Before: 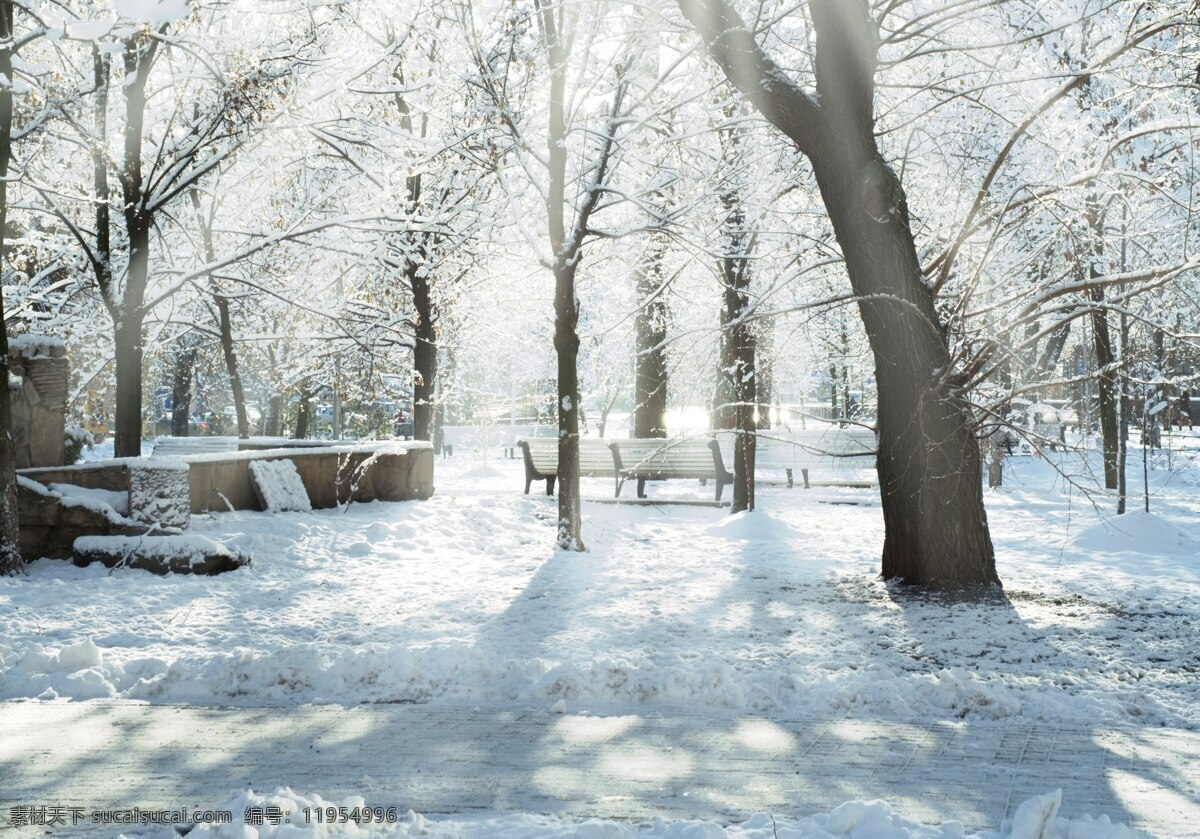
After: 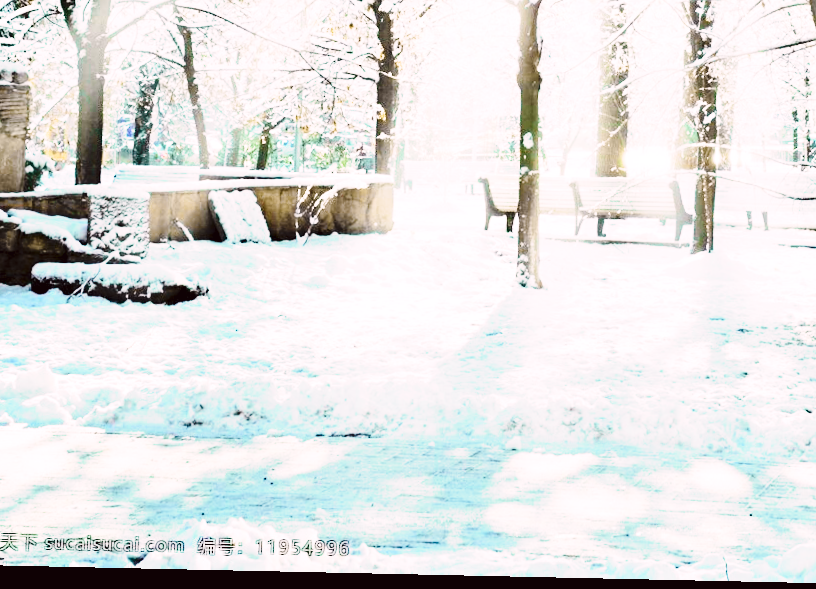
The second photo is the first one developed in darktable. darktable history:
crop and rotate: angle -1.24°, left 3.952%, top 31.887%, right 29.036%
exposure: black level correction 0.001, exposure 0.498 EV, compensate highlight preservation false
contrast equalizer: y [[0.524, 0.538, 0.547, 0.548, 0.538, 0.524], [0.5 ×6], [0.5 ×6], [0 ×6], [0 ×6]]
tone equalizer: -8 EV -0.392 EV, -7 EV -0.418 EV, -6 EV -0.326 EV, -5 EV -0.243 EV, -3 EV 0.227 EV, -2 EV 0.324 EV, -1 EV 0.386 EV, +0 EV 0.43 EV, edges refinement/feathering 500, mask exposure compensation -1.57 EV, preserve details no
base curve: curves: ch0 [(0, 0) (0.028, 0.03) (0.121, 0.232) (0.46, 0.748) (0.859, 0.968) (1, 1)], preserve colors none
haze removal: compatibility mode true, adaptive false
tone curve: curves: ch0 [(0, 0.012) (0.144, 0.137) (0.326, 0.386) (0.489, 0.573) (0.656, 0.763) (0.849, 0.902) (1, 0.974)]; ch1 [(0, 0) (0.366, 0.367) (0.475, 0.453) (0.487, 0.501) (0.519, 0.527) (0.544, 0.579) (0.562, 0.619) (0.622, 0.694) (1, 1)]; ch2 [(0, 0) (0.333, 0.346) (0.375, 0.375) (0.424, 0.43) (0.476, 0.492) (0.502, 0.503) (0.533, 0.541) (0.572, 0.615) (0.605, 0.656) (0.641, 0.709) (1, 1)], color space Lab, independent channels, preserve colors none
